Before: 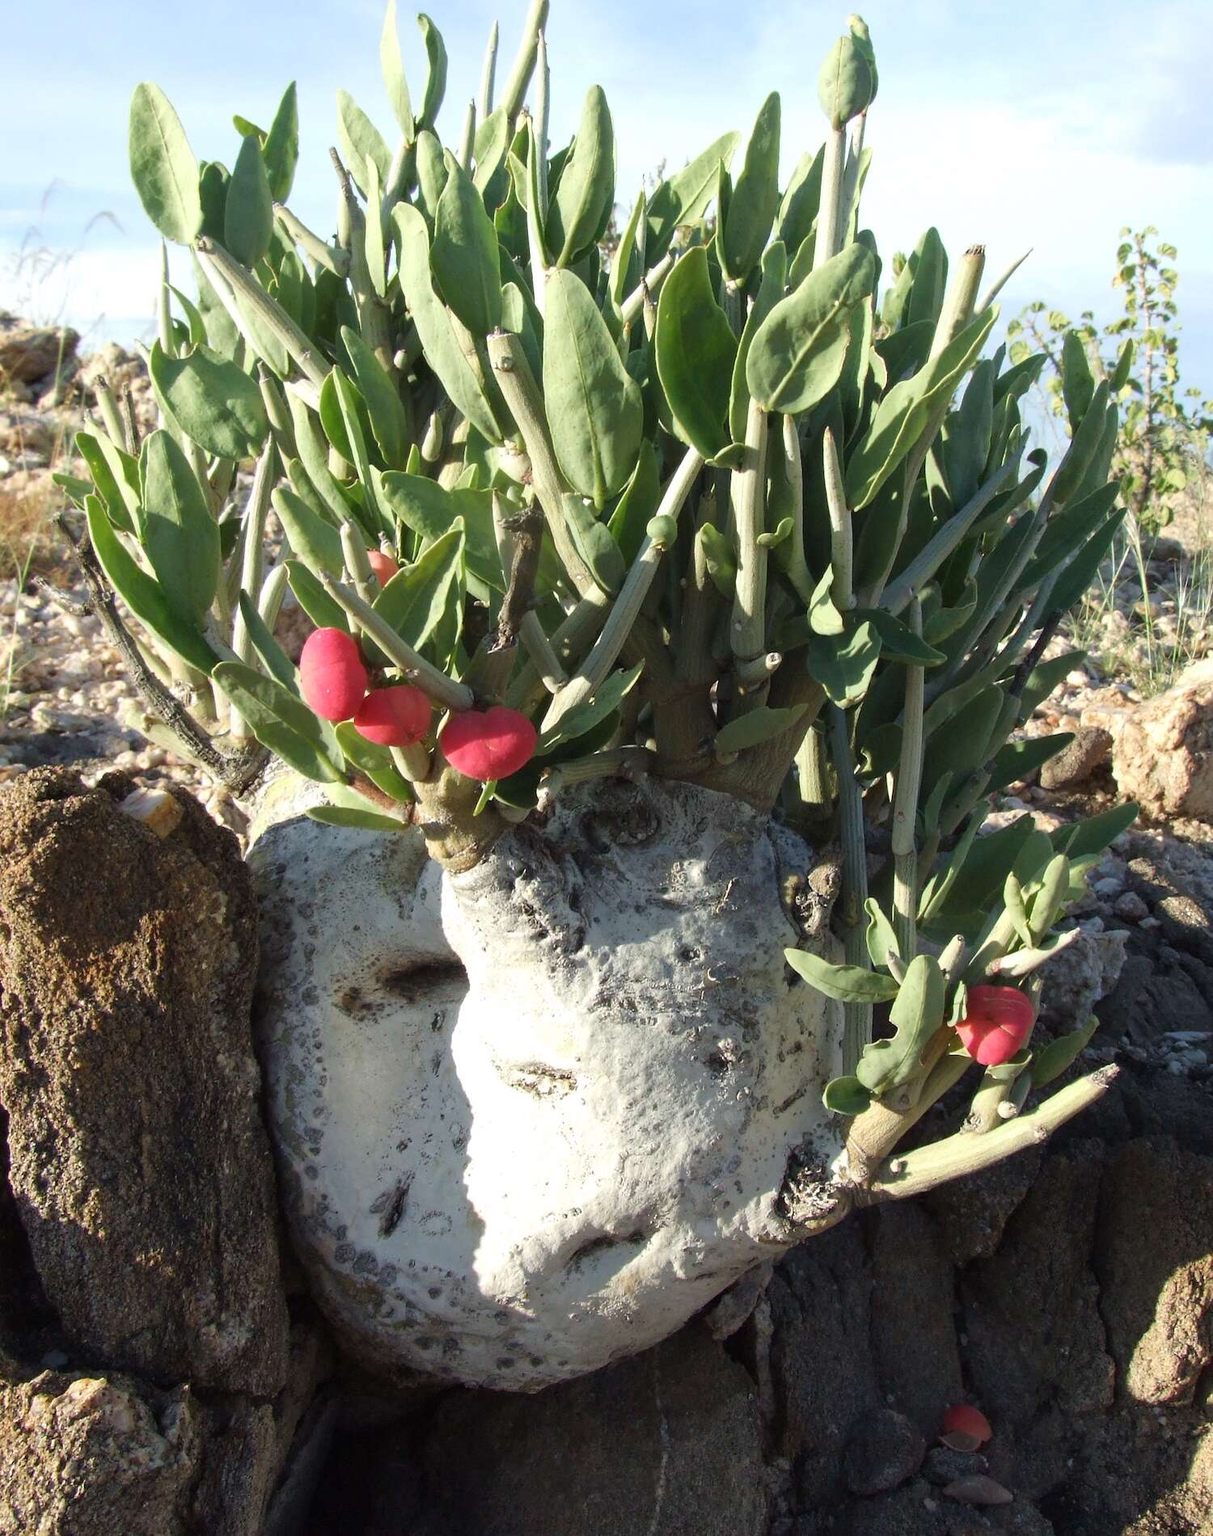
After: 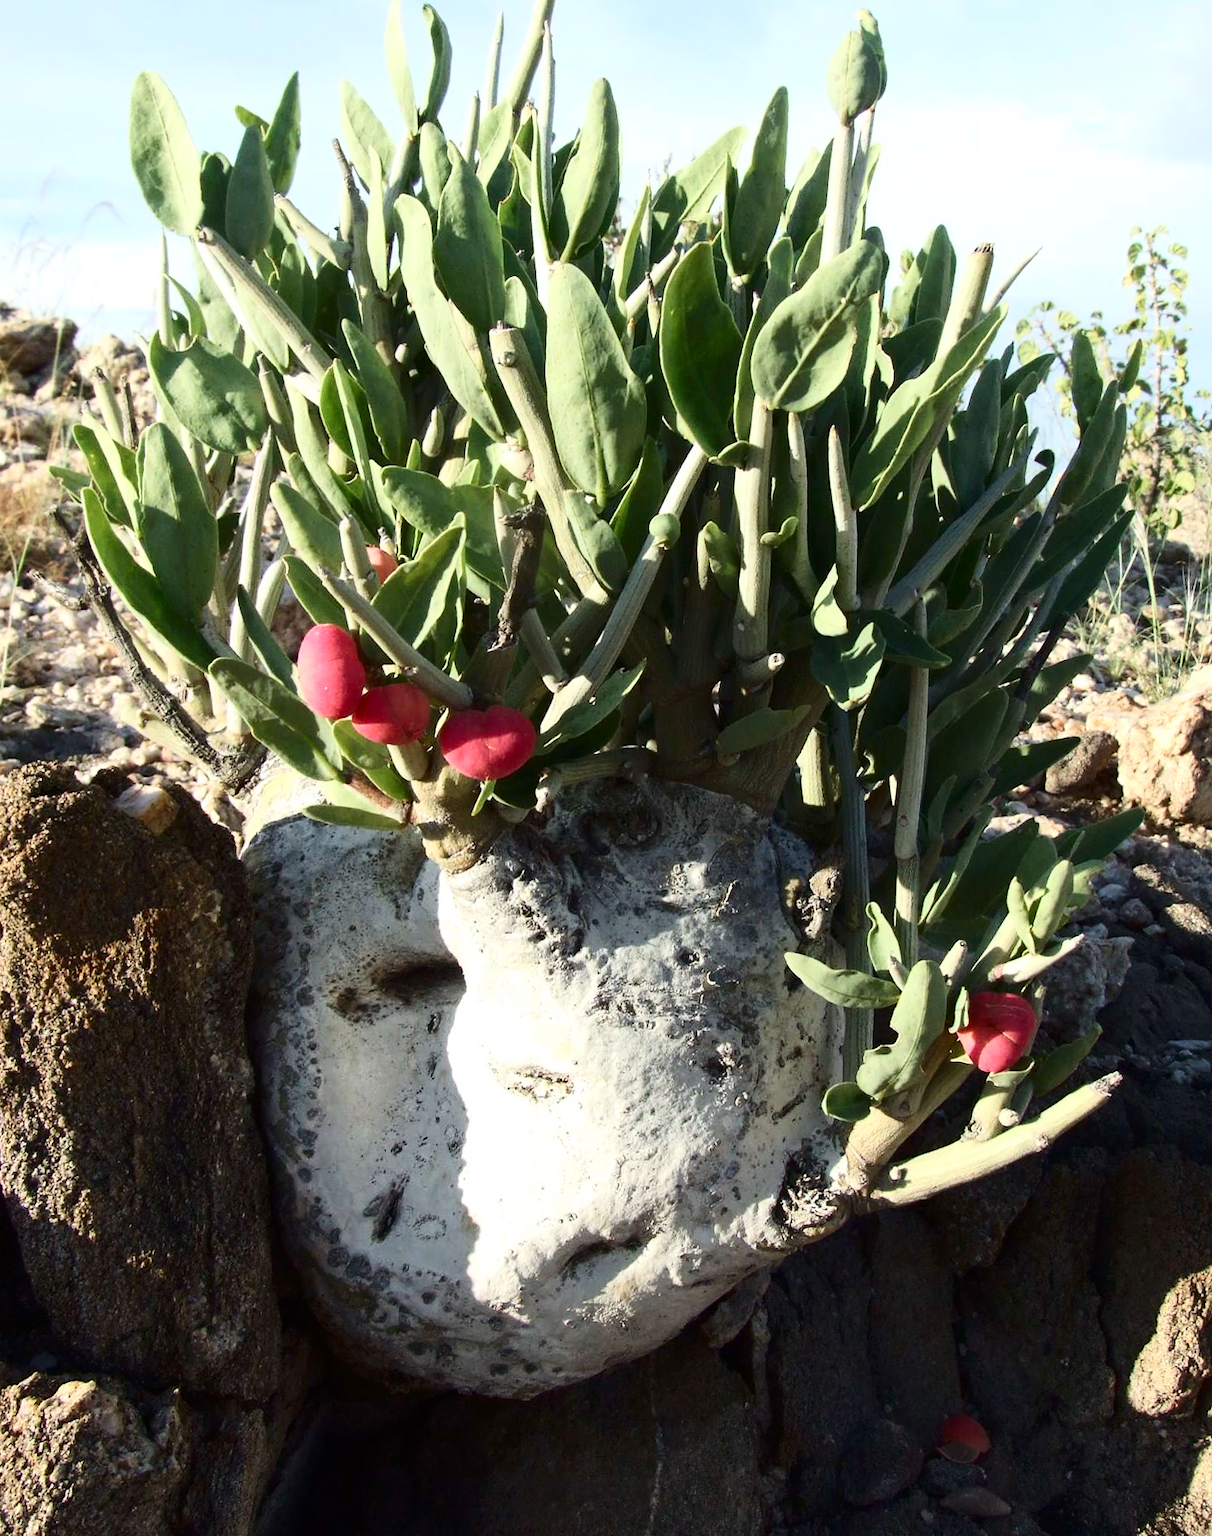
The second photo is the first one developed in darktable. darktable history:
exposure: compensate highlight preservation false
contrast brightness saturation: contrast 0.28
crop and rotate: angle -0.5°
